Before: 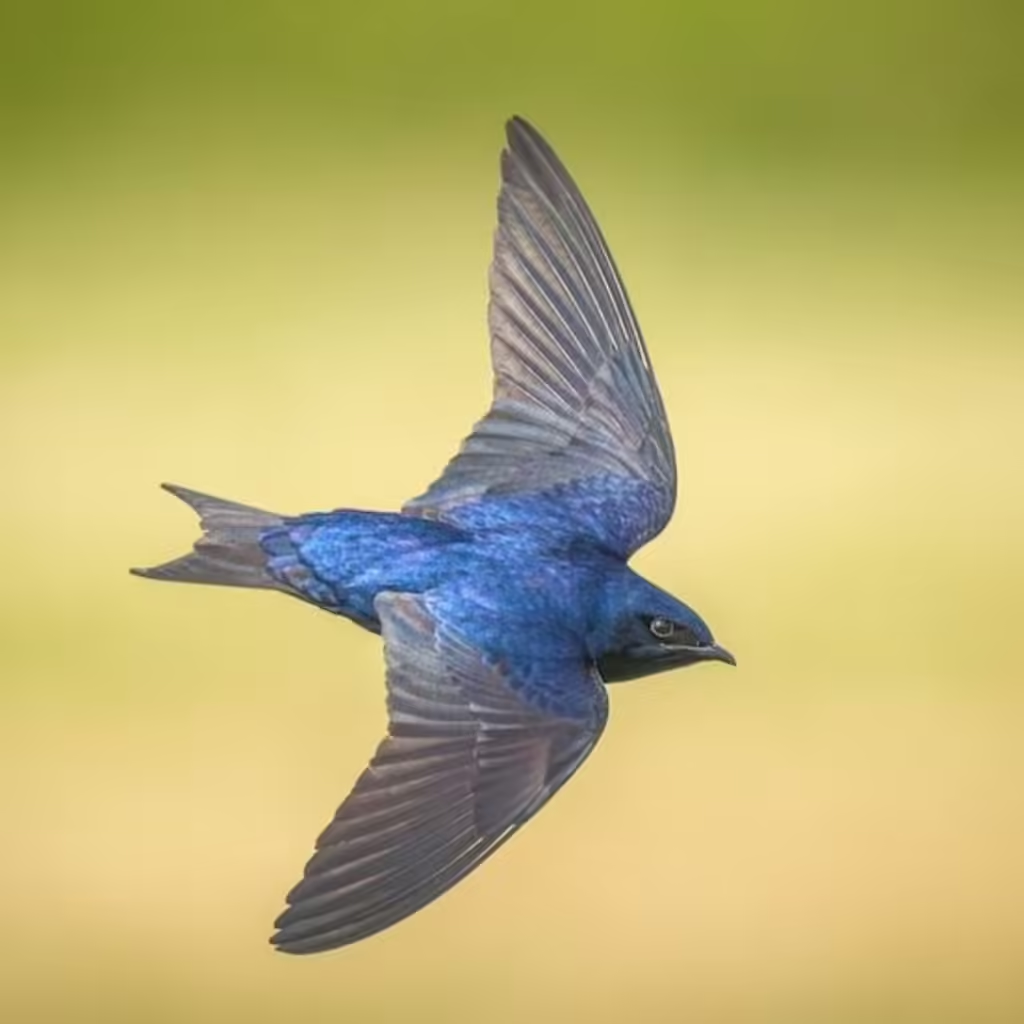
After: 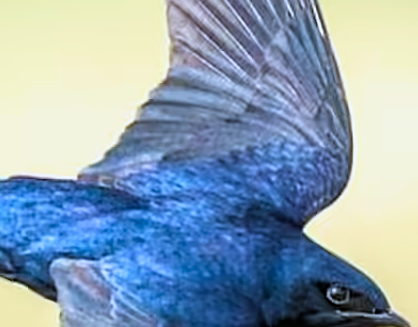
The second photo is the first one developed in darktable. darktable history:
crop: left 31.649%, top 32.574%, right 27.464%, bottom 35.454%
exposure: black level correction 0.005, exposure 0.001 EV, compensate exposure bias true, compensate highlight preservation false
filmic rgb: black relative exposure -8.71 EV, white relative exposure 2.73 EV, target black luminance 0%, hardness 6.27, latitude 76.77%, contrast 1.329, shadows ↔ highlights balance -0.318%
sharpen: on, module defaults
velvia: on, module defaults
color correction: highlights a* -2.16, highlights b* -18.51
